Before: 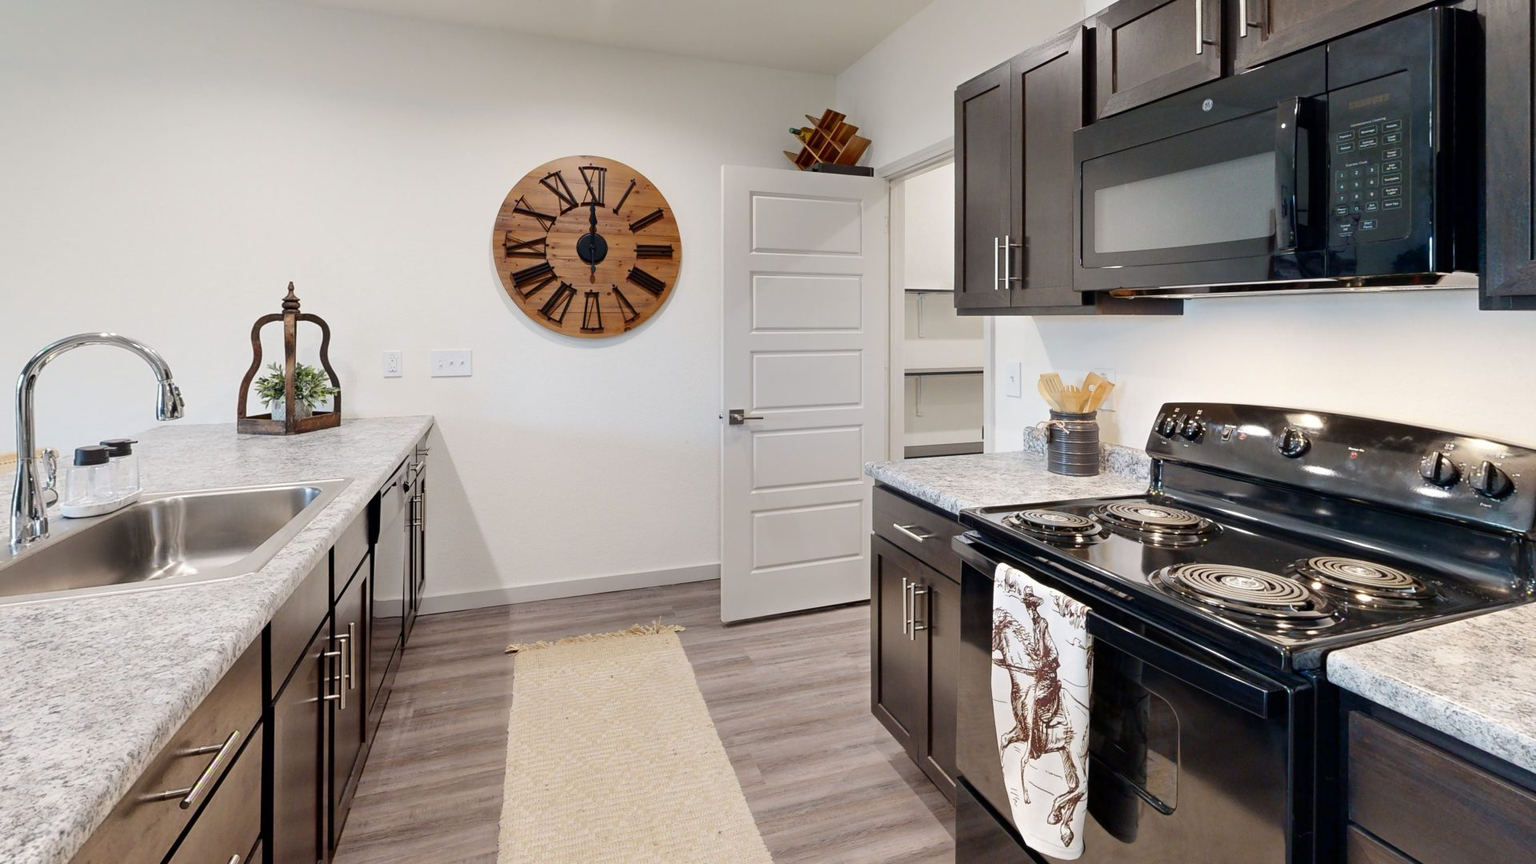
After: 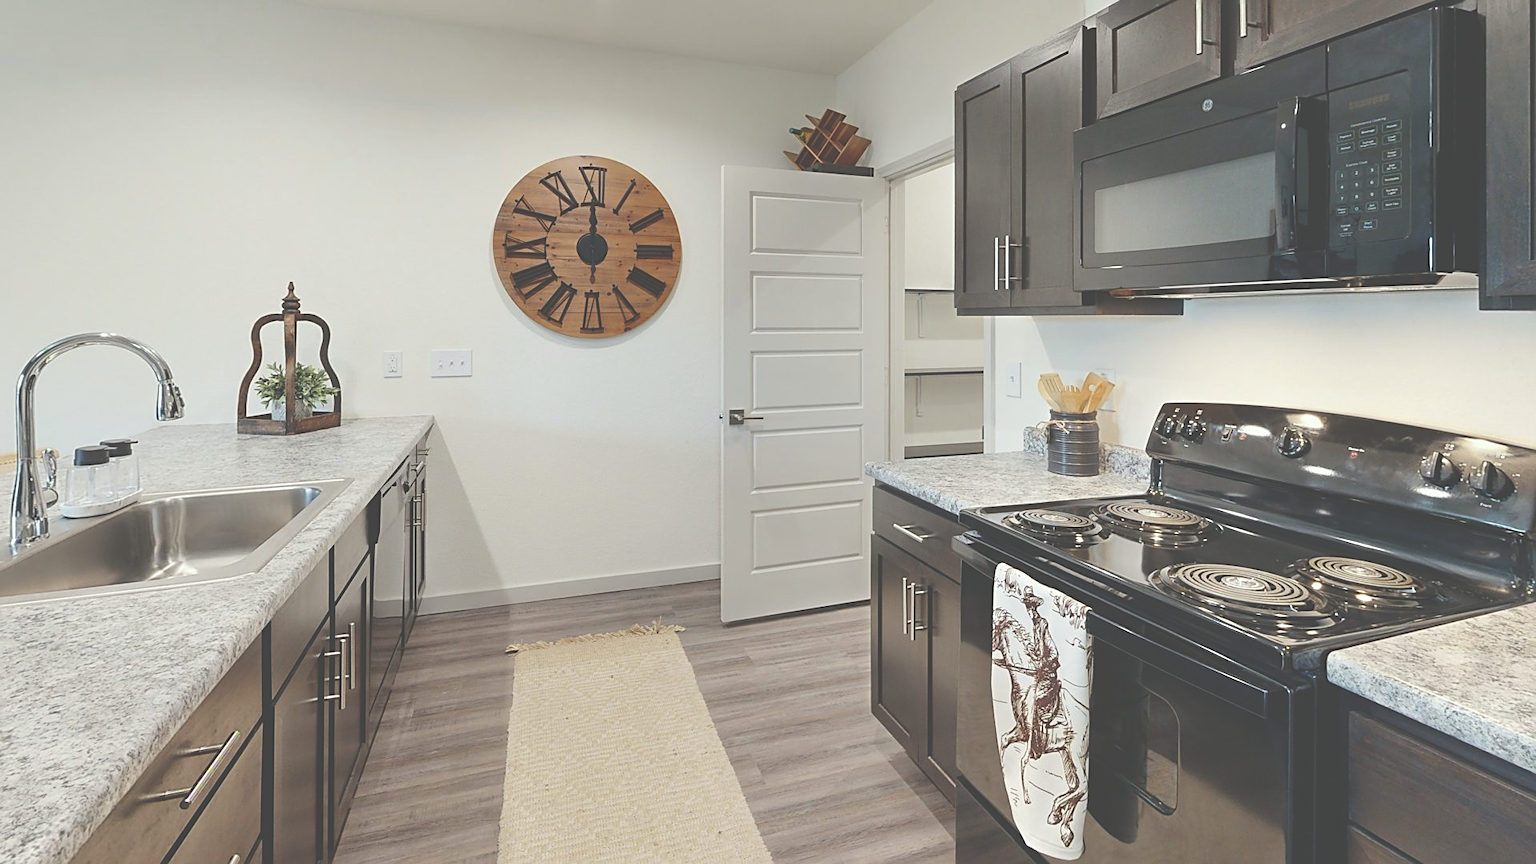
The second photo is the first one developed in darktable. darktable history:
sharpen: on, module defaults
exposure: black level correction -0.063, exposure -0.05 EV, compensate highlight preservation false
color correction: highlights a* -2.49, highlights b* 2.34
